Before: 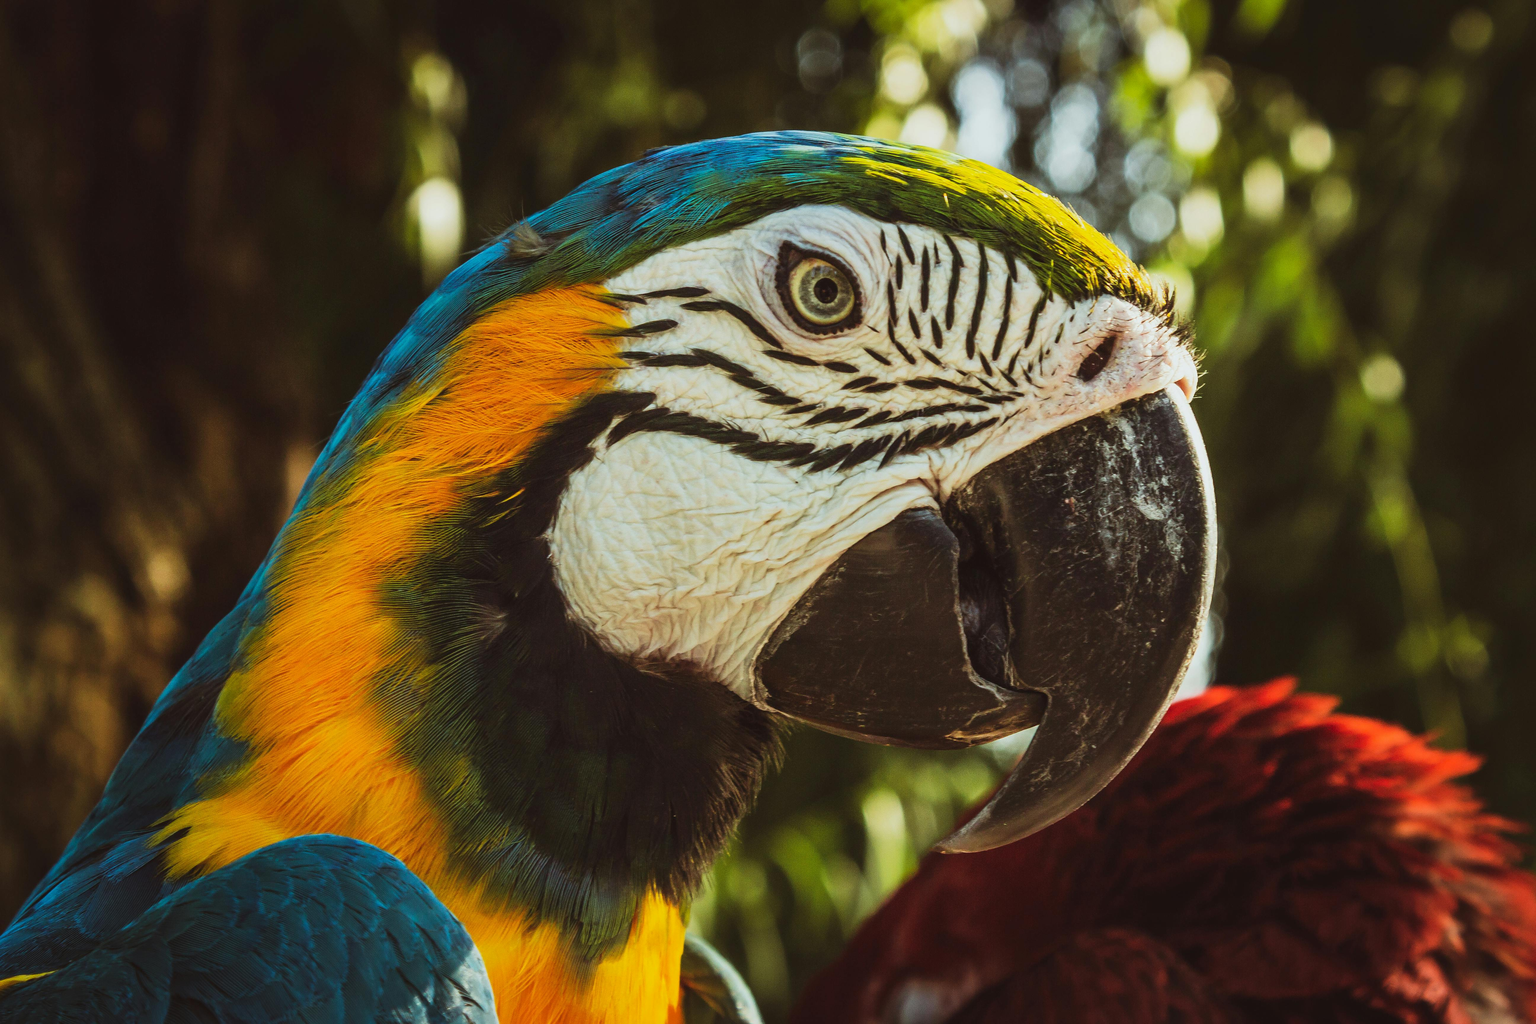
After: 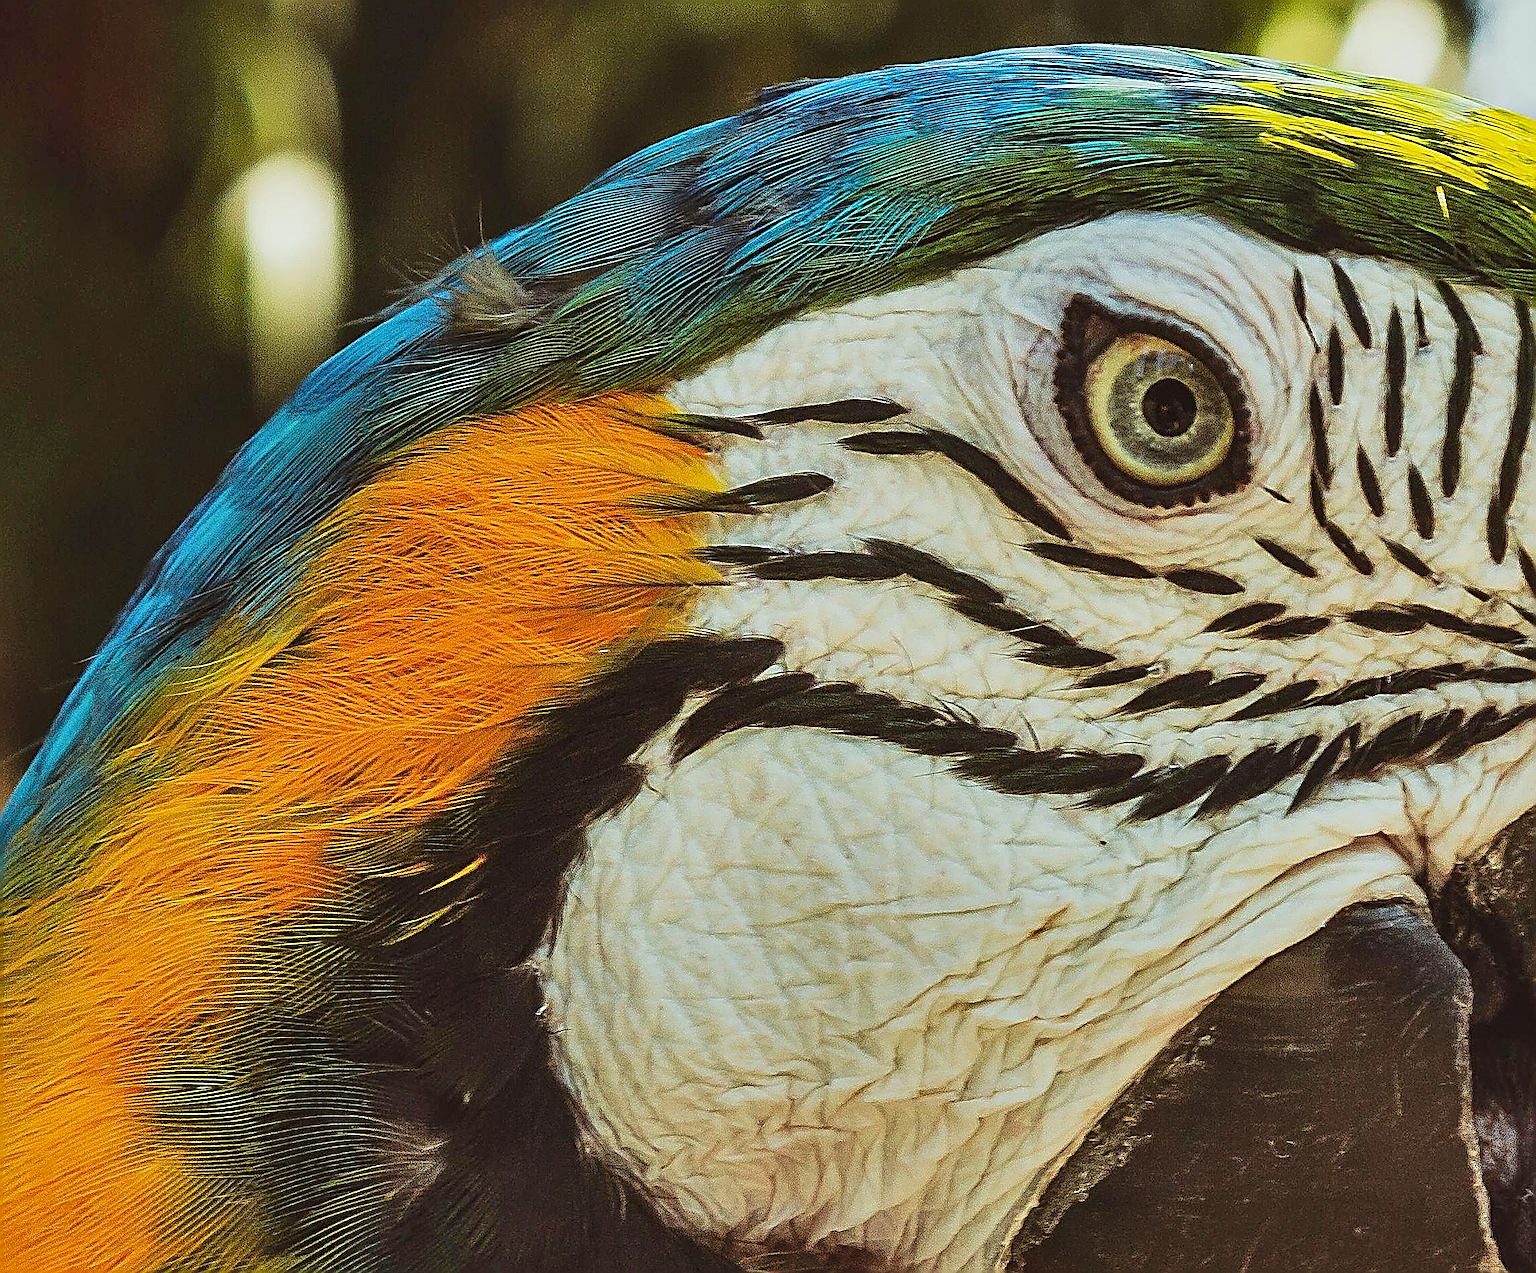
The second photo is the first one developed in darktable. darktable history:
sharpen: amount 2
crop: left 20.248%, top 10.86%, right 35.675%, bottom 34.321%
shadows and highlights: soften with gaussian
tone equalizer: on, module defaults
